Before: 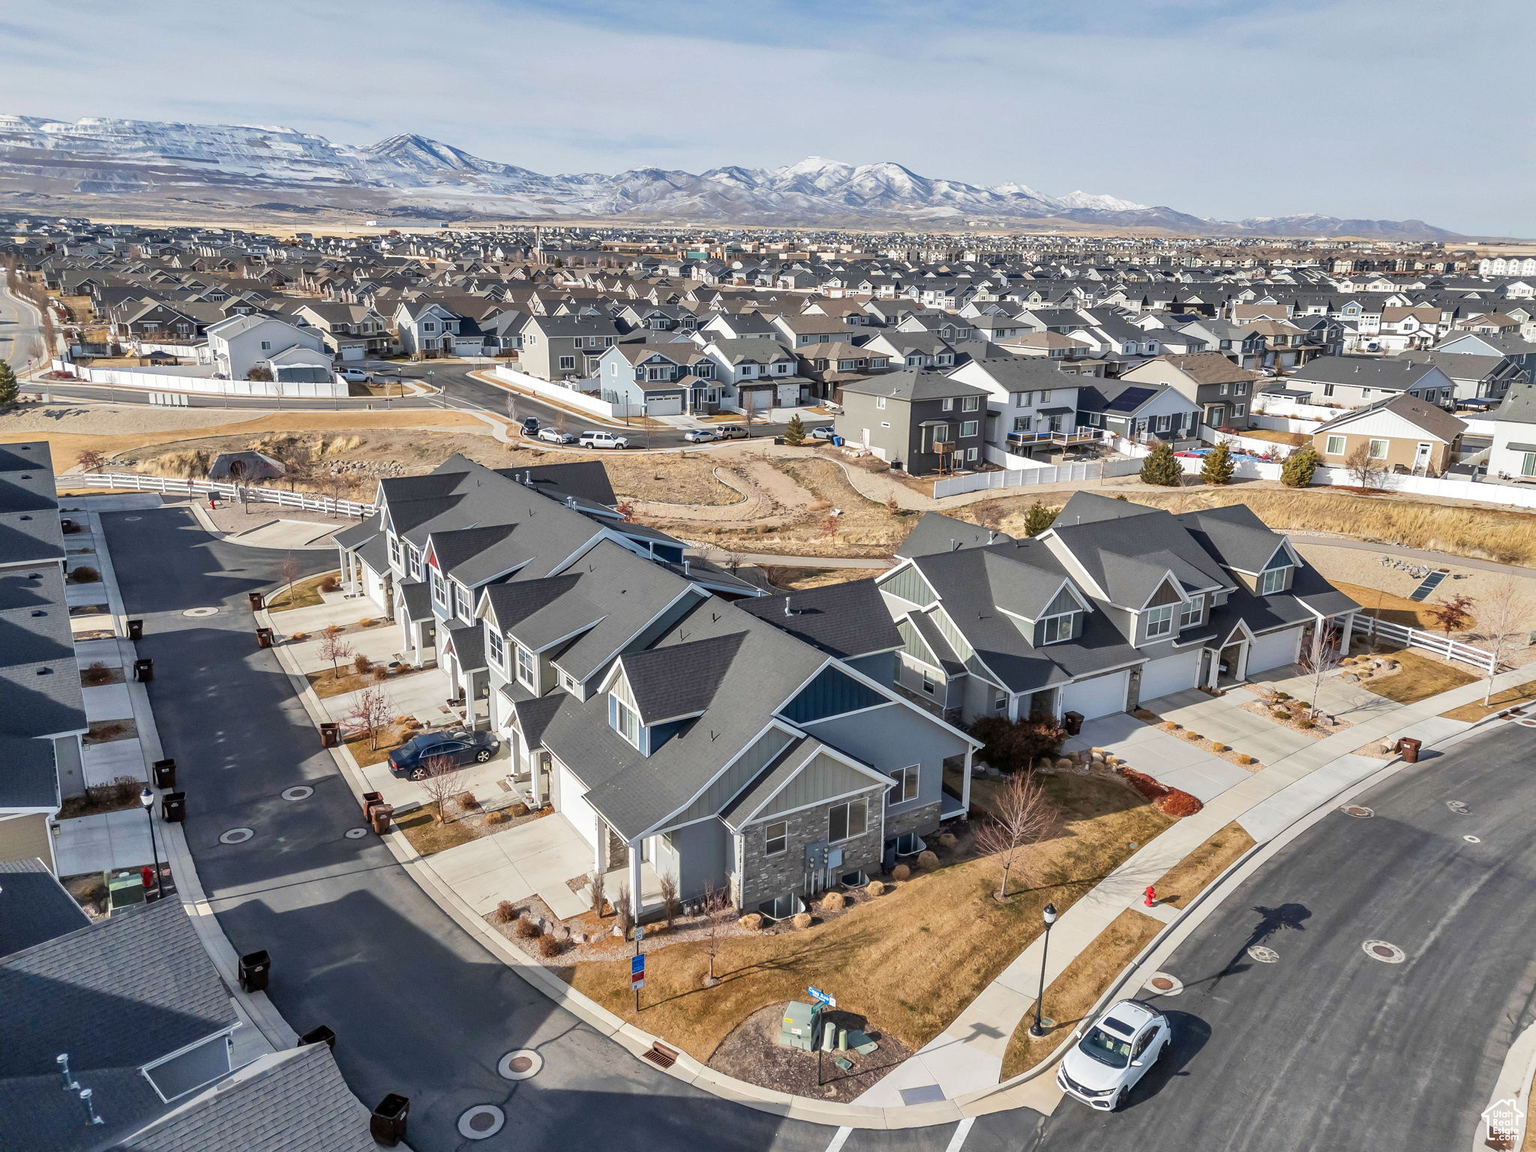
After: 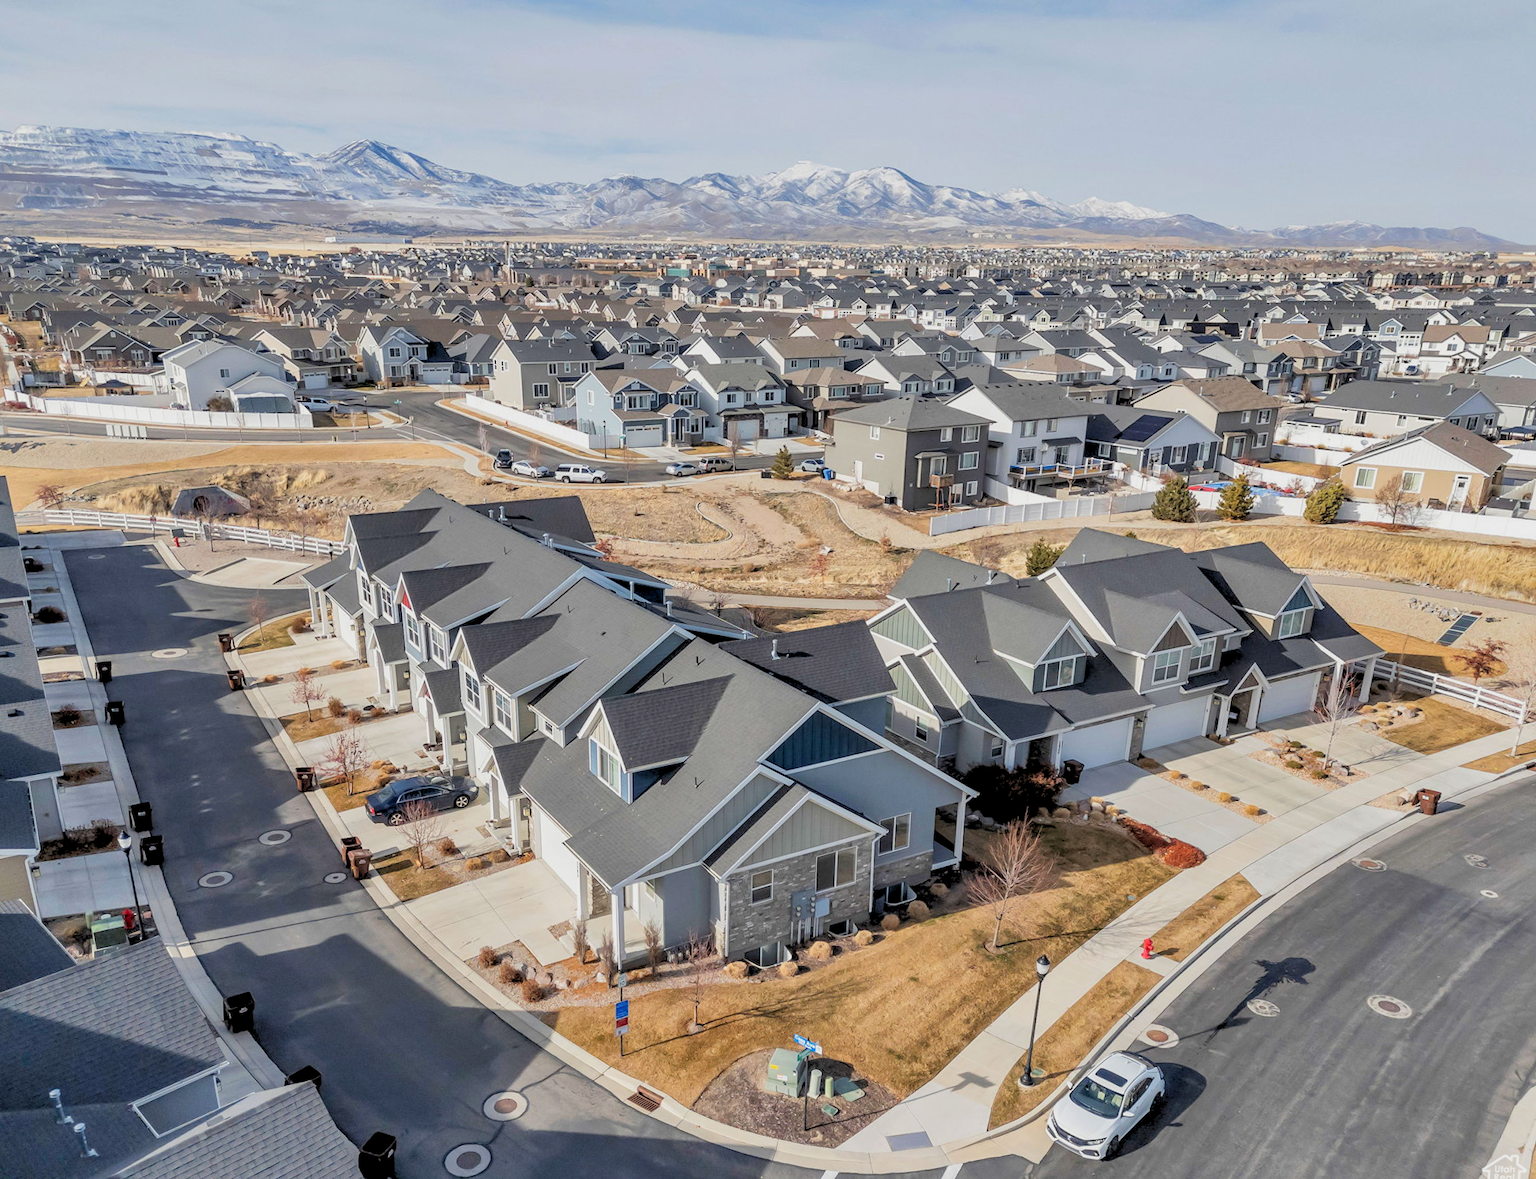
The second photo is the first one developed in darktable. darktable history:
rgb levels: preserve colors sum RGB, levels [[0.038, 0.433, 0.934], [0, 0.5, 1], [0, 0.5, 1]]
rotate and perspective: rotation 0.074°, lens shift (vertical) 0.096, lens shift (horizontal) -0.041, crop left 0.043, crop right 0.952, crop top 0.024, crop bottom 0.979
